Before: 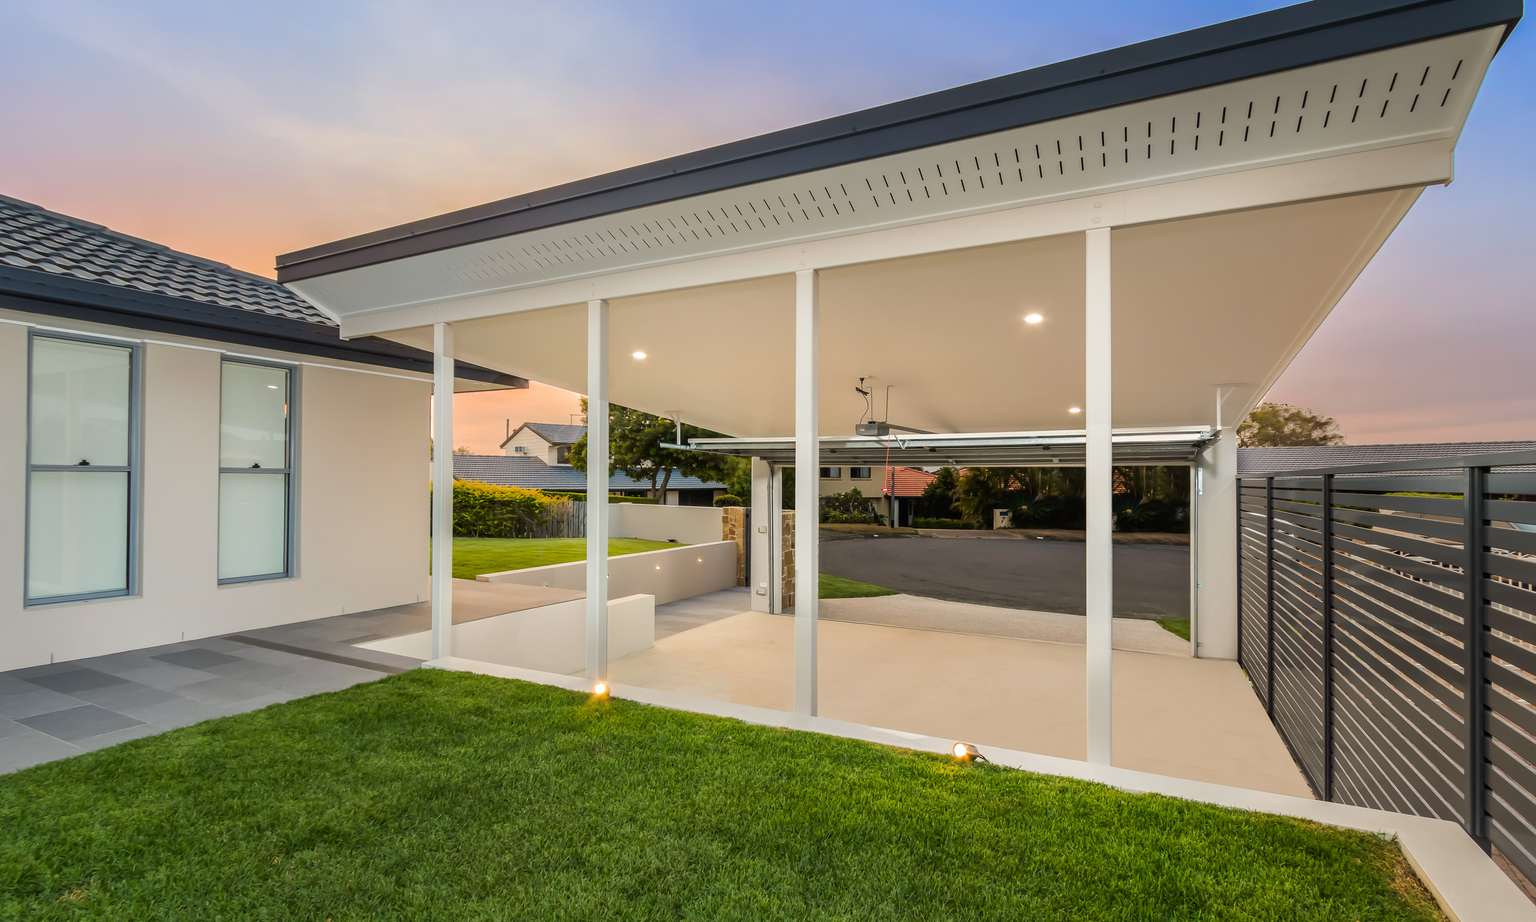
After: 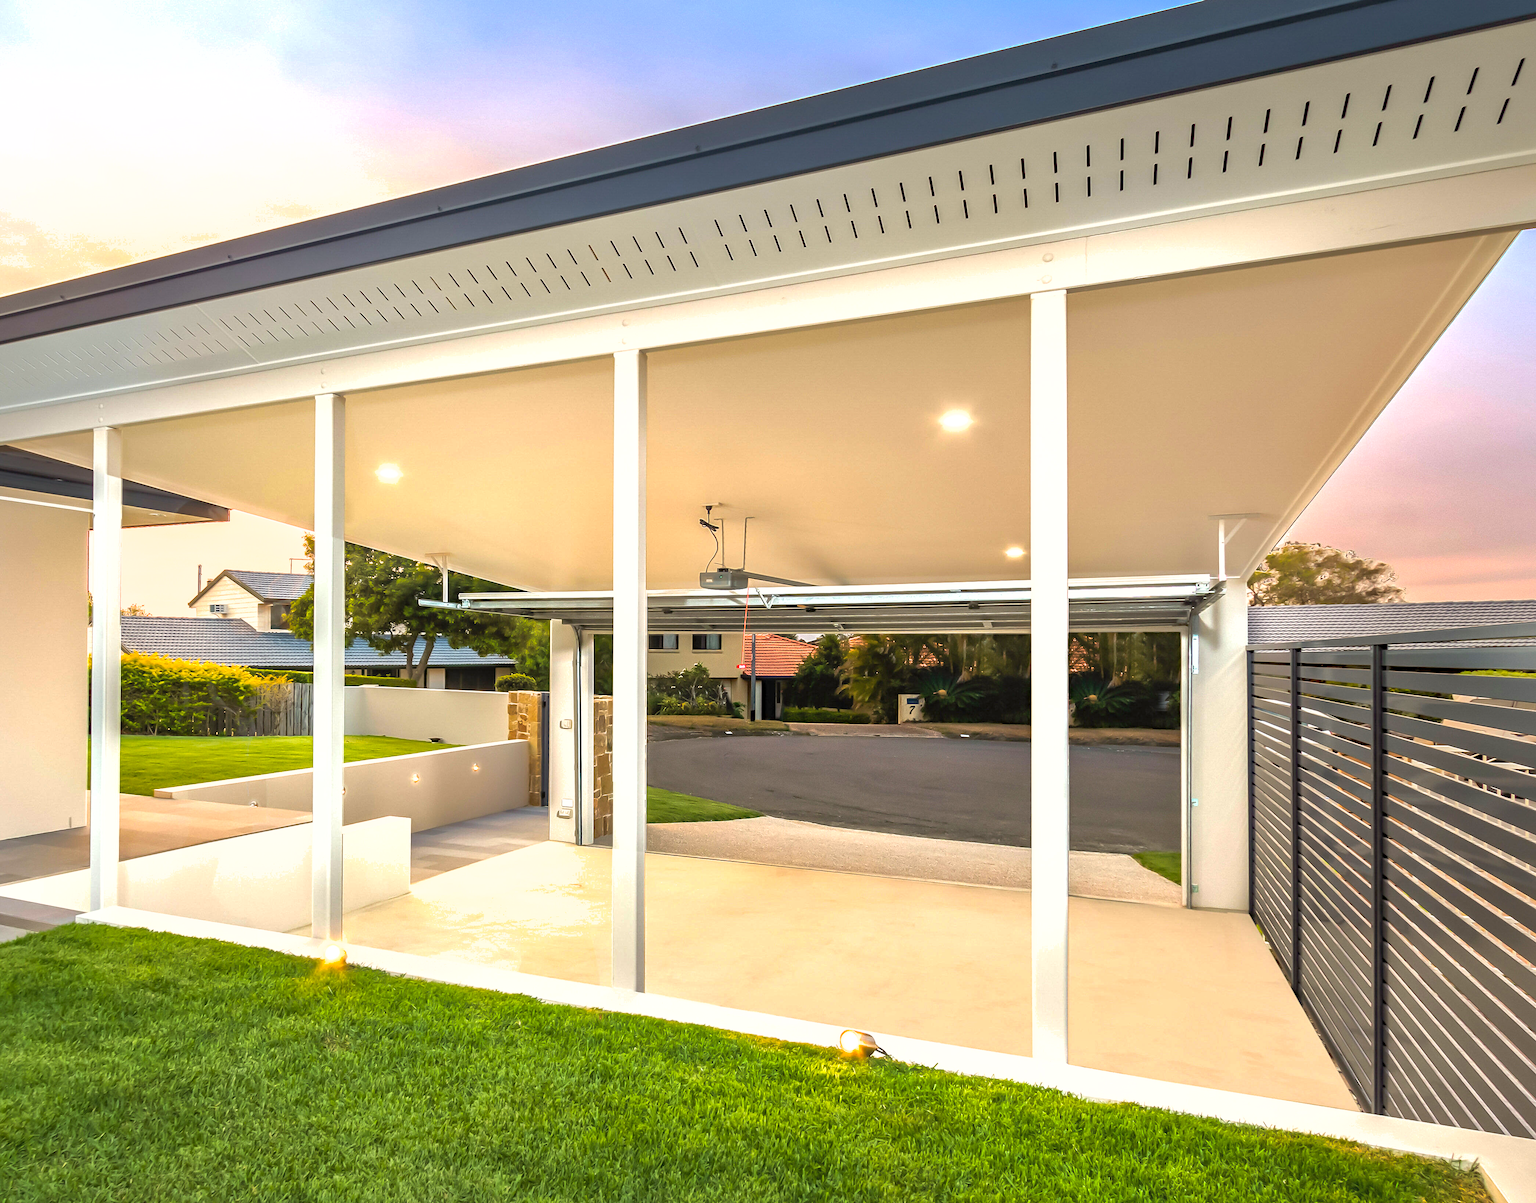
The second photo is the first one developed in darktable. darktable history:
exposure: black level correction 0, exposure 1 EV, compensate exposure bias true, compensate highlight preservation false
tone equalizer: -8 EV 0.06 EV, smoothing diameter 25%, edges refinement/feathering 10, preserve details guided filter
crop and rotate: left 24.034%, top 2.838%, right 6.406%, bottom 6.299%
haze removal: compatibility mode true, adaptive false
shadows and highlights: on, module defaults
